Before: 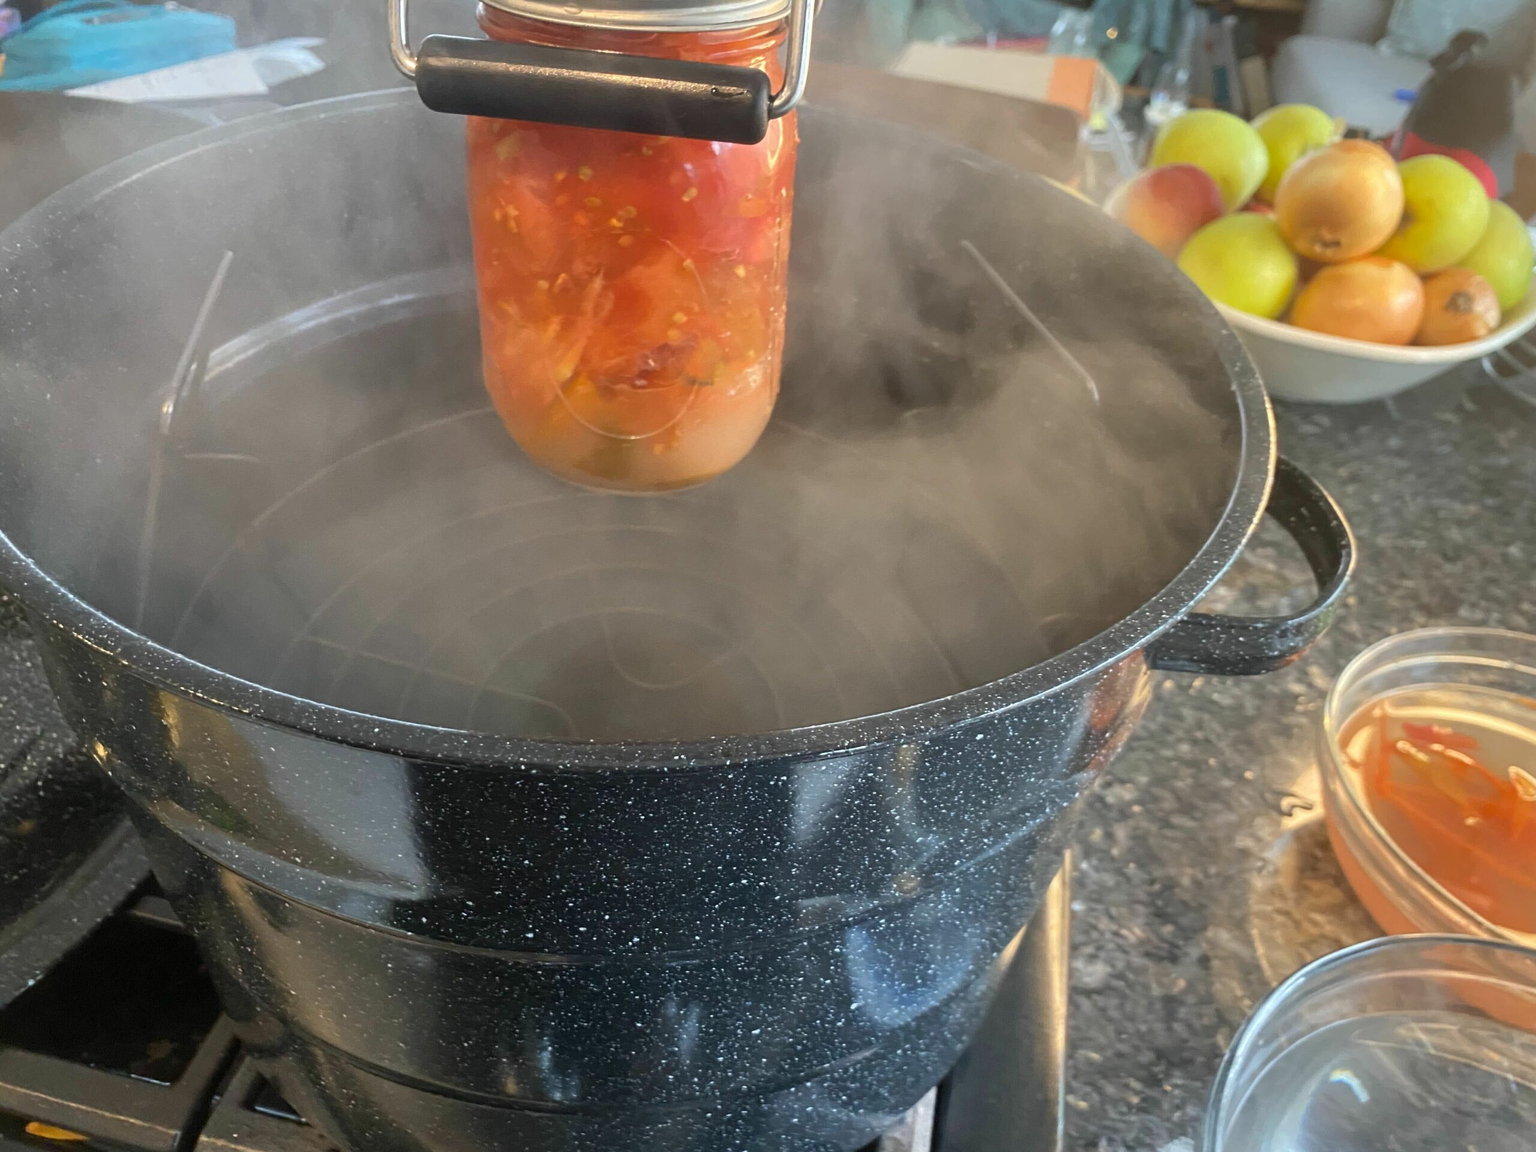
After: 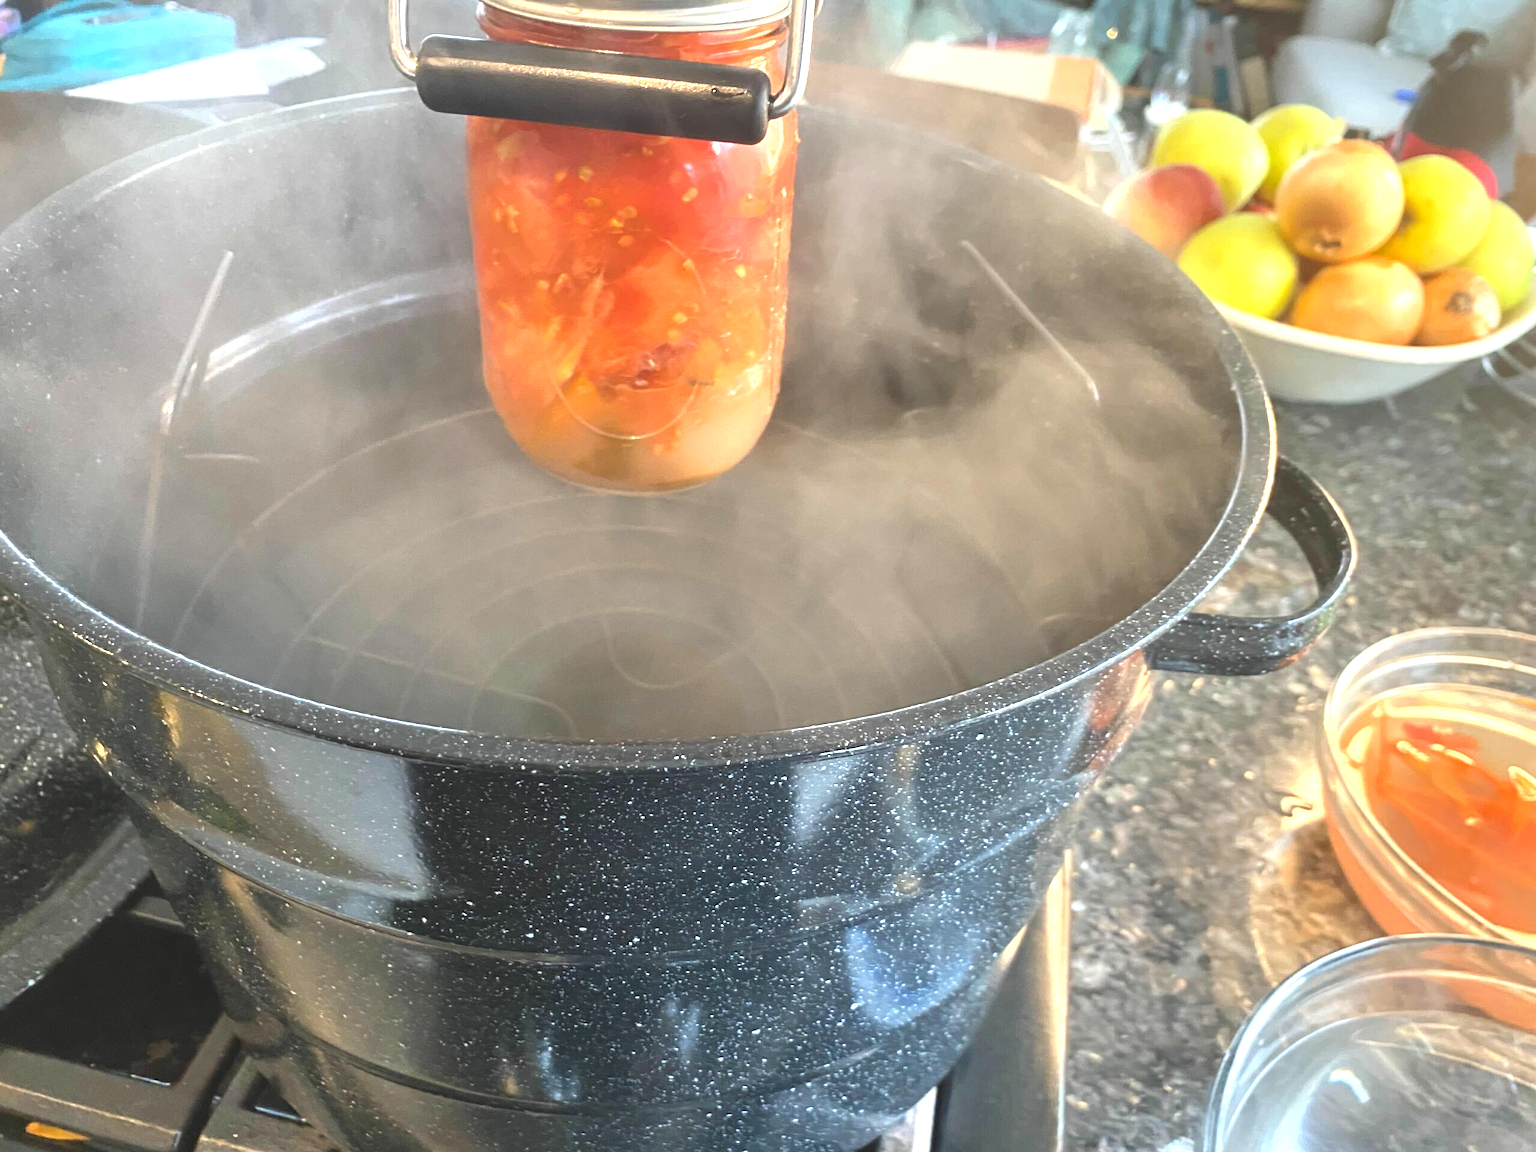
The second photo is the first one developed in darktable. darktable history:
exposure: black level correction -0.006, exposure 1 EV, compensate highlight preservation false
shadows and highlights: shadows 36.45, highlights -27.53, soften with gaussian
